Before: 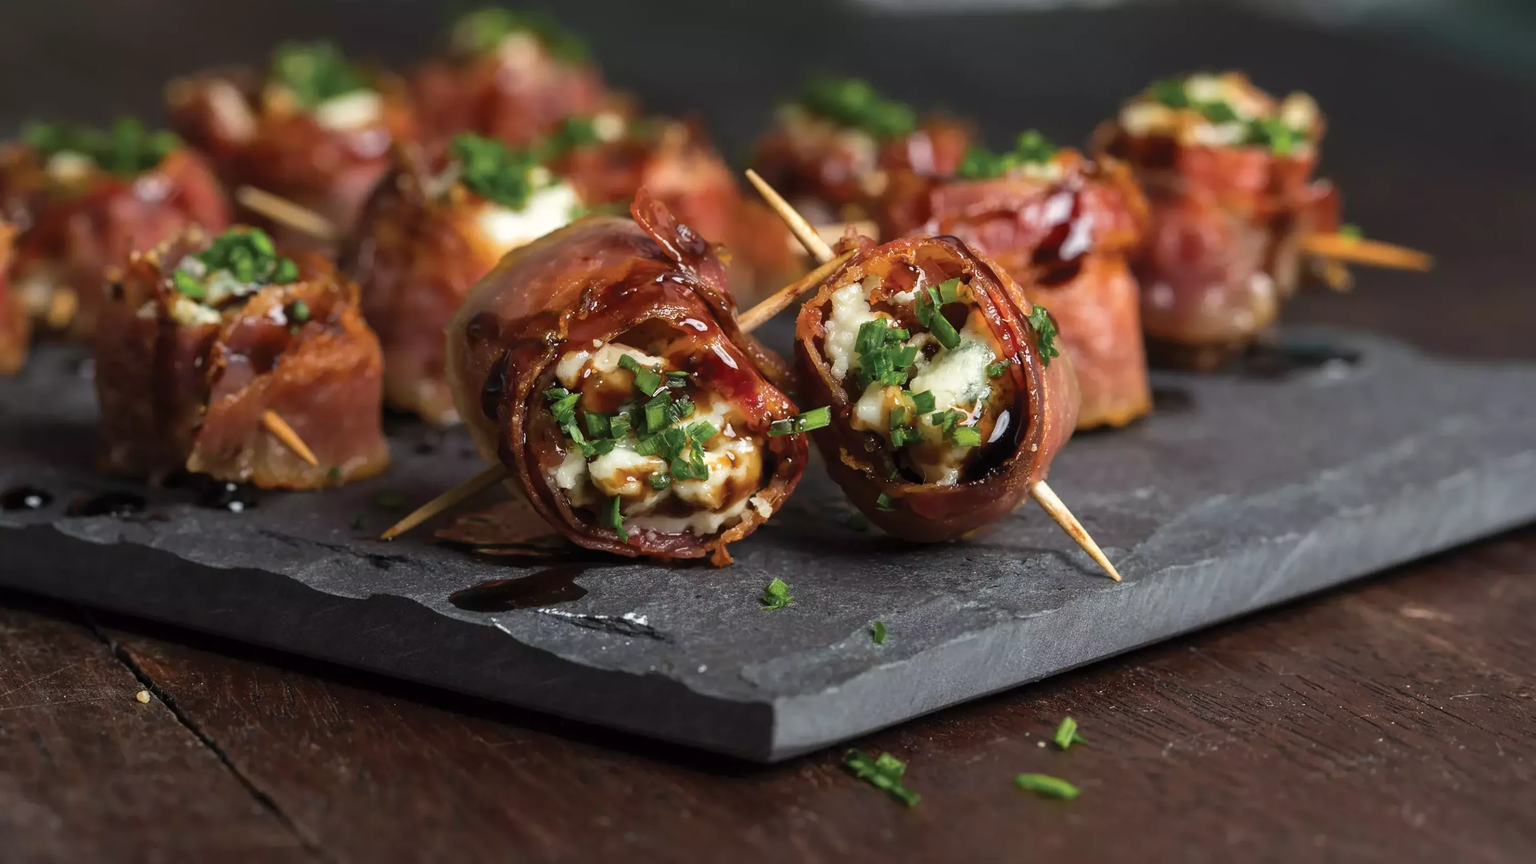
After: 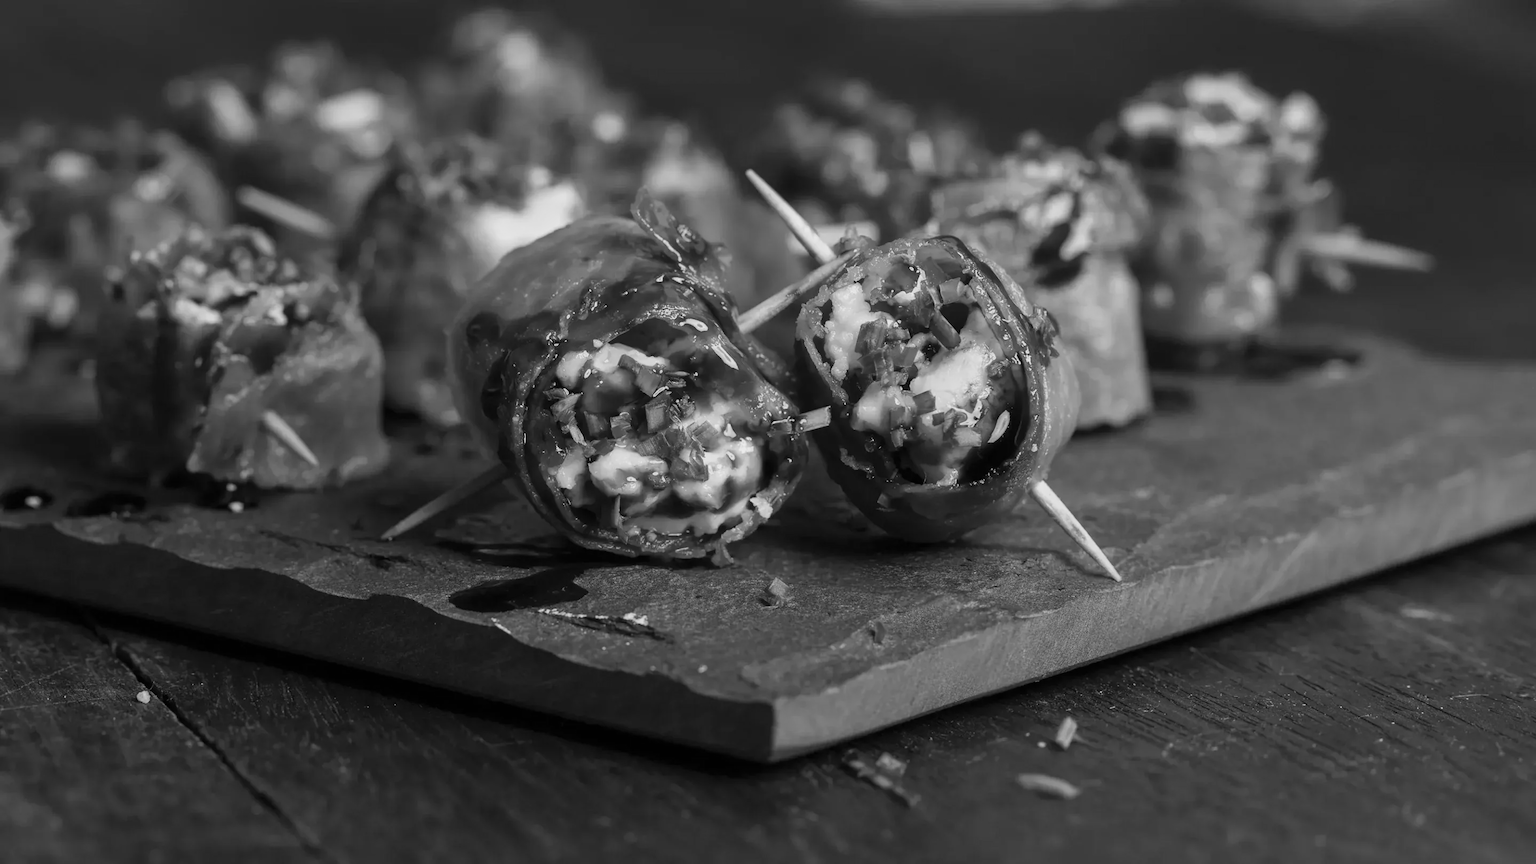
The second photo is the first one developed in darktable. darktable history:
tone curve: curves: ch0 [(0, 0) (0.822, 0.825) (0.994, 0.955)]; ch1 [(0, 0) (0.226, 0.261) (0.383, 0.397) (0.46, 0.46) (0.498, 0.501) (0.524, 0.543) (0.578, 0.575) (1, 1)]; ch2 [(0, 0) (0.438, 0.456) (0.5, 0.495) (0.547, 0.515) (0.597, 0.58) (0.629, 0.603) (1, 1)], color space Lab, independent channels, preserve colors none
monochrome: a 26.22, b 42.67, size 0.8
